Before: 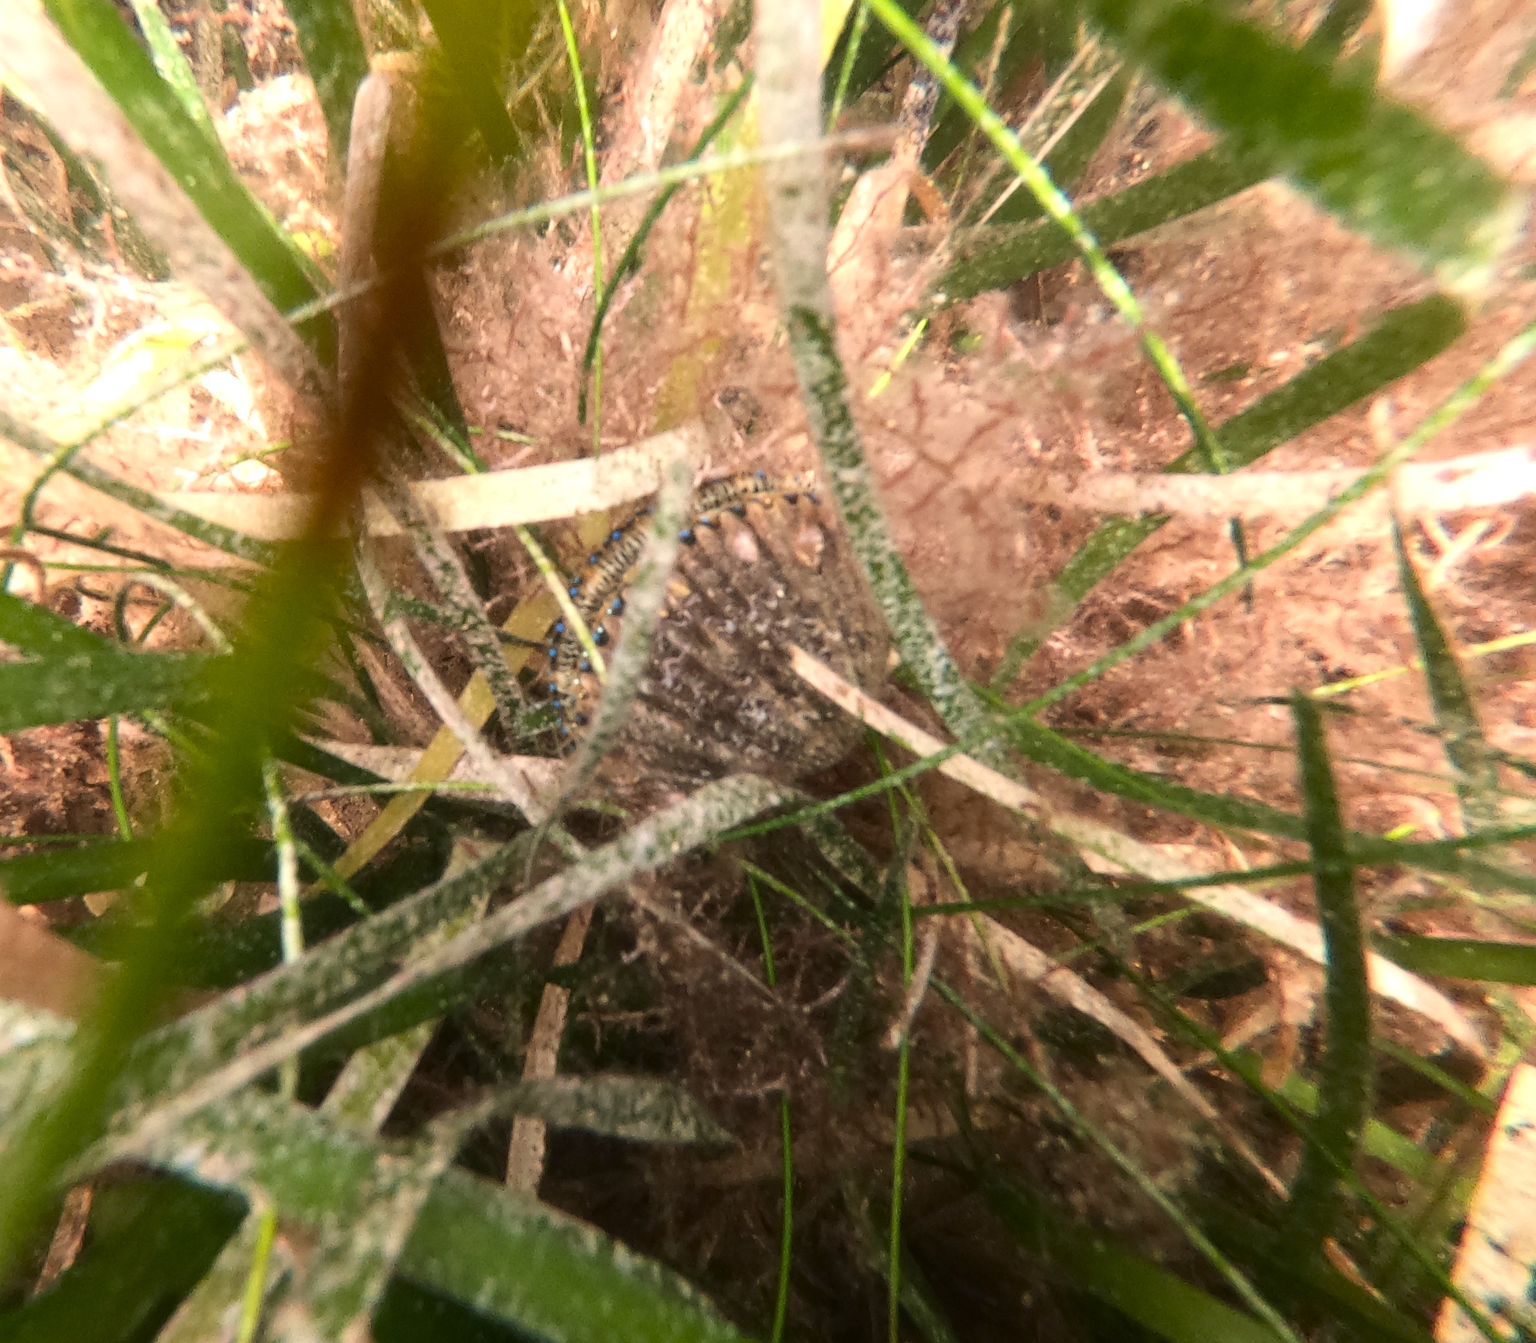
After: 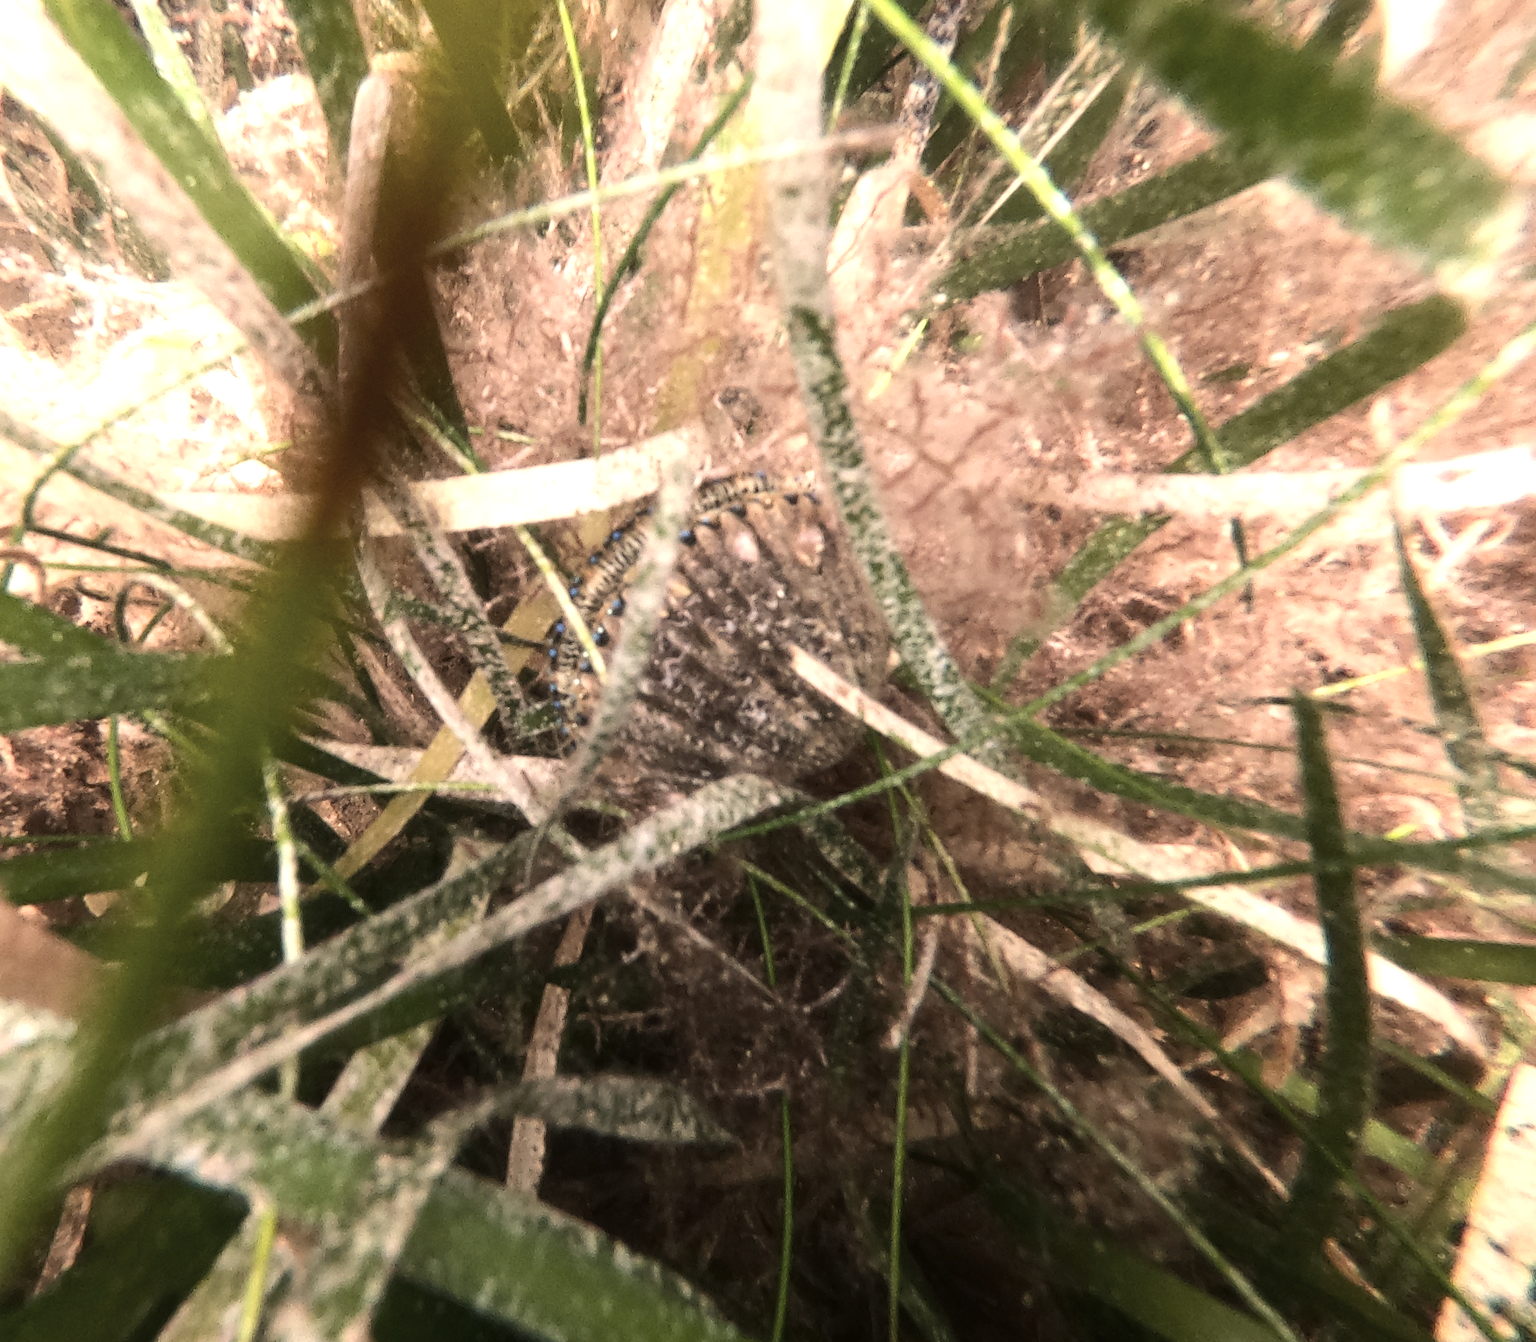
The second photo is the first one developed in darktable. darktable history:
color correction: highlights a* 5.59, highlights b* 5.24, saturation 0.68
tone equalizer: -8 EV -0.417 EV, -7 EV -0.389 EV, -6 EV -0.333 EV, -5 EV -0.222 EV, -3 EV 0.222 EV, -2 EV 0.333 EV, -1 EV 0.389 EV, +0 EV 0.417 EV, edges refinement/feathering 500, mask exposure compensation -1.57 EV, preserve details no
